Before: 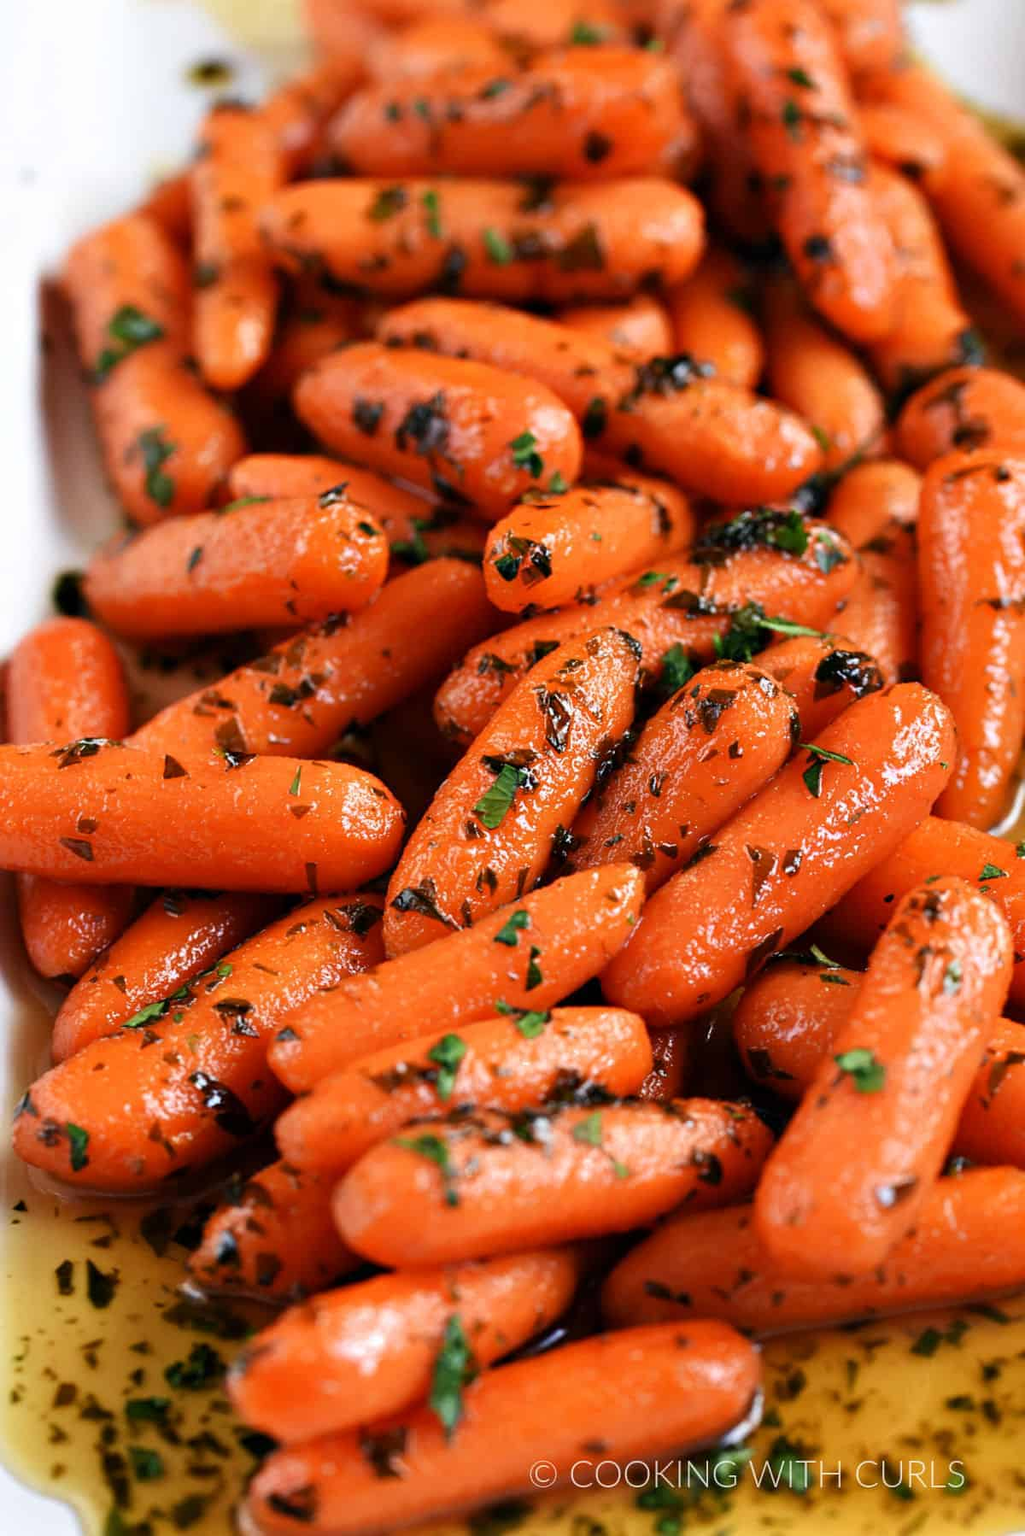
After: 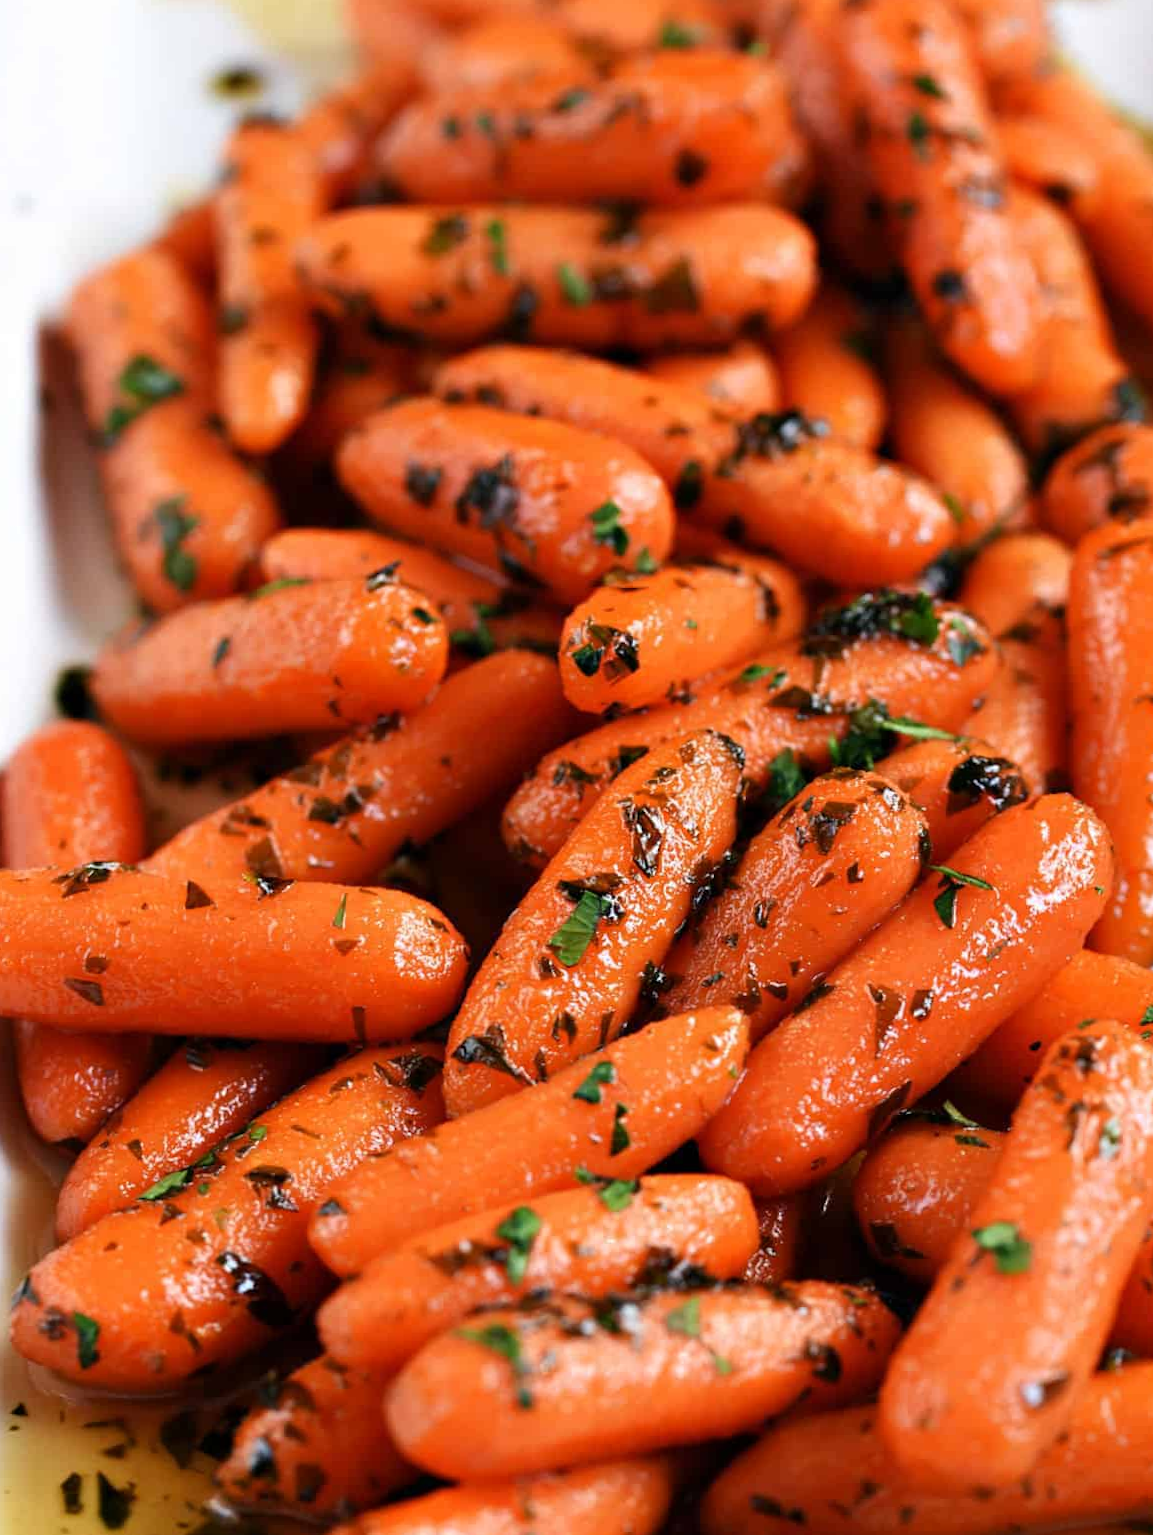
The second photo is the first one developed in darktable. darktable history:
crop and rotate: angle 0.2°, left 0.275%, right 3.127%, bottom 14.18%
